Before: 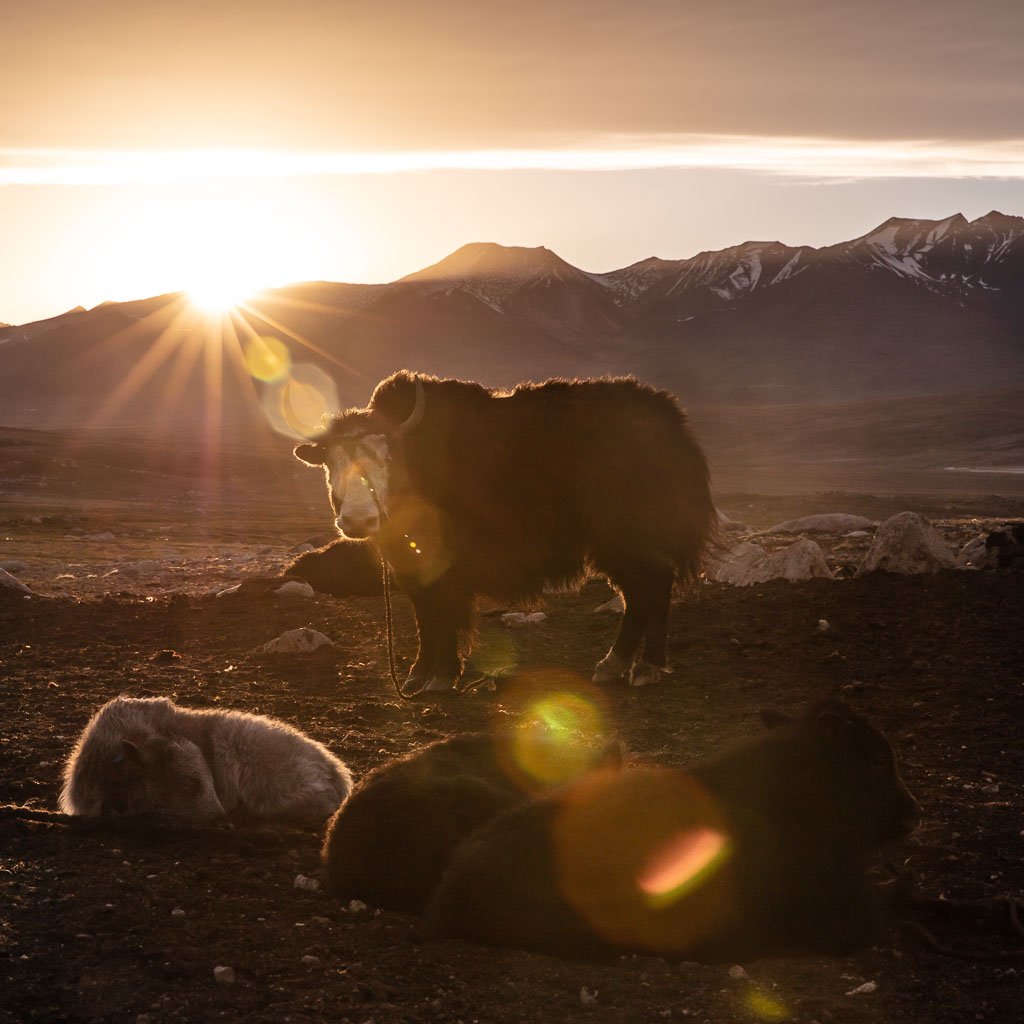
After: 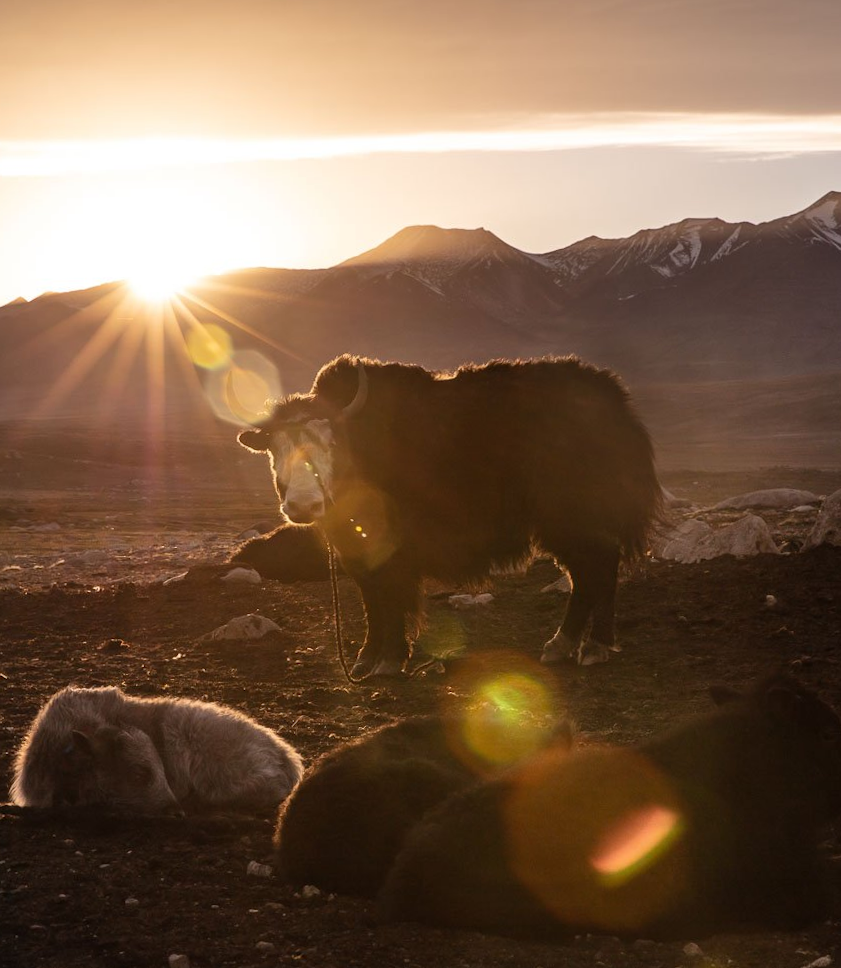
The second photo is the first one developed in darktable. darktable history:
crop and rotate: angle 1.21°, left 4.513%, top 0.828%, right 11.638%, bottom 2.632%
